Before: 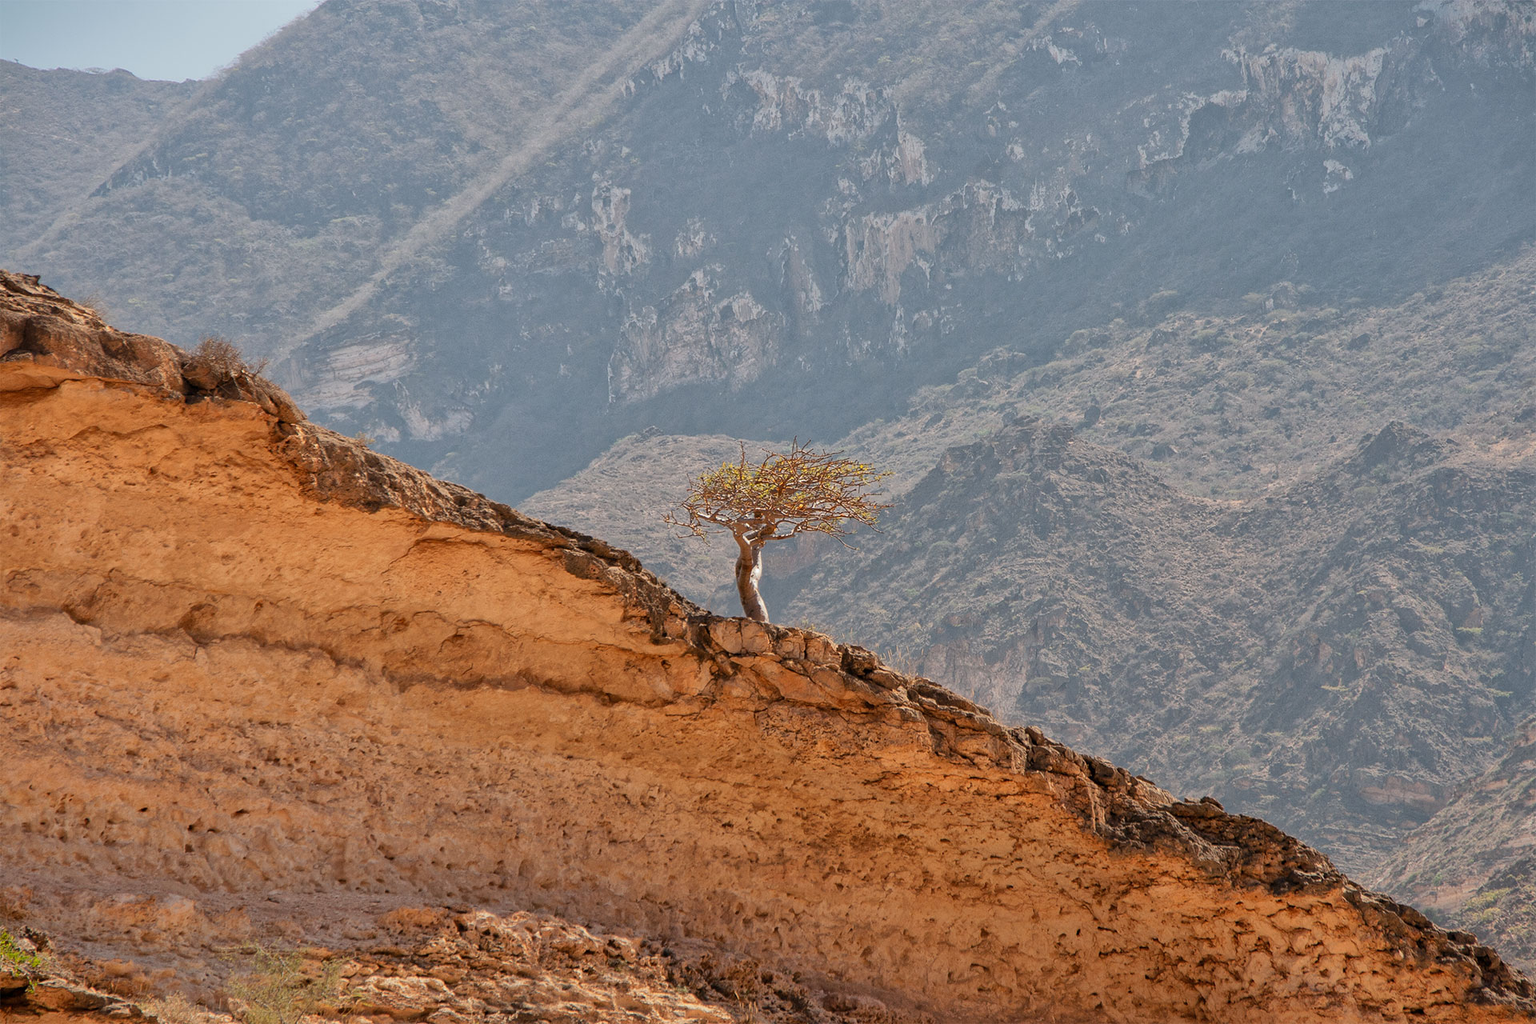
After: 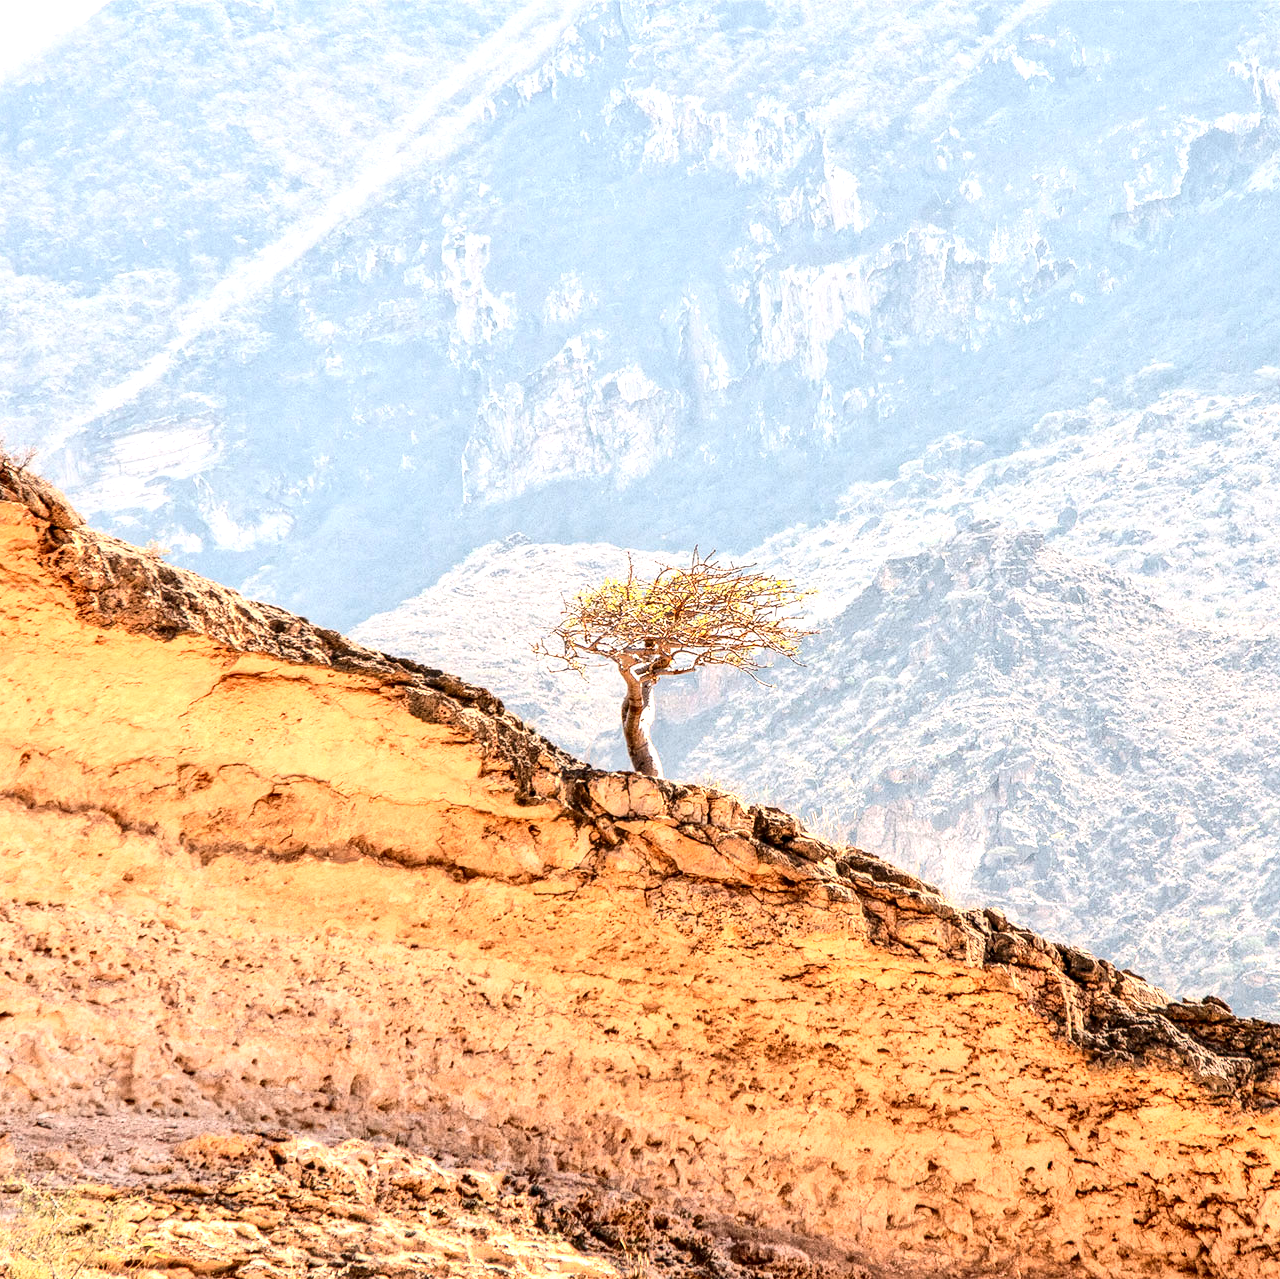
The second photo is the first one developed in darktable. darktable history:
exposure: black level correction 0, exposure 1.55 EV, compensate exposure bias true, compensate highlight preservation false
contrast brightness saturation: contrast 0.28
crop and rotate: left 15.546%, right 17.787%
local contrast: highlights 25%, detail 150%
